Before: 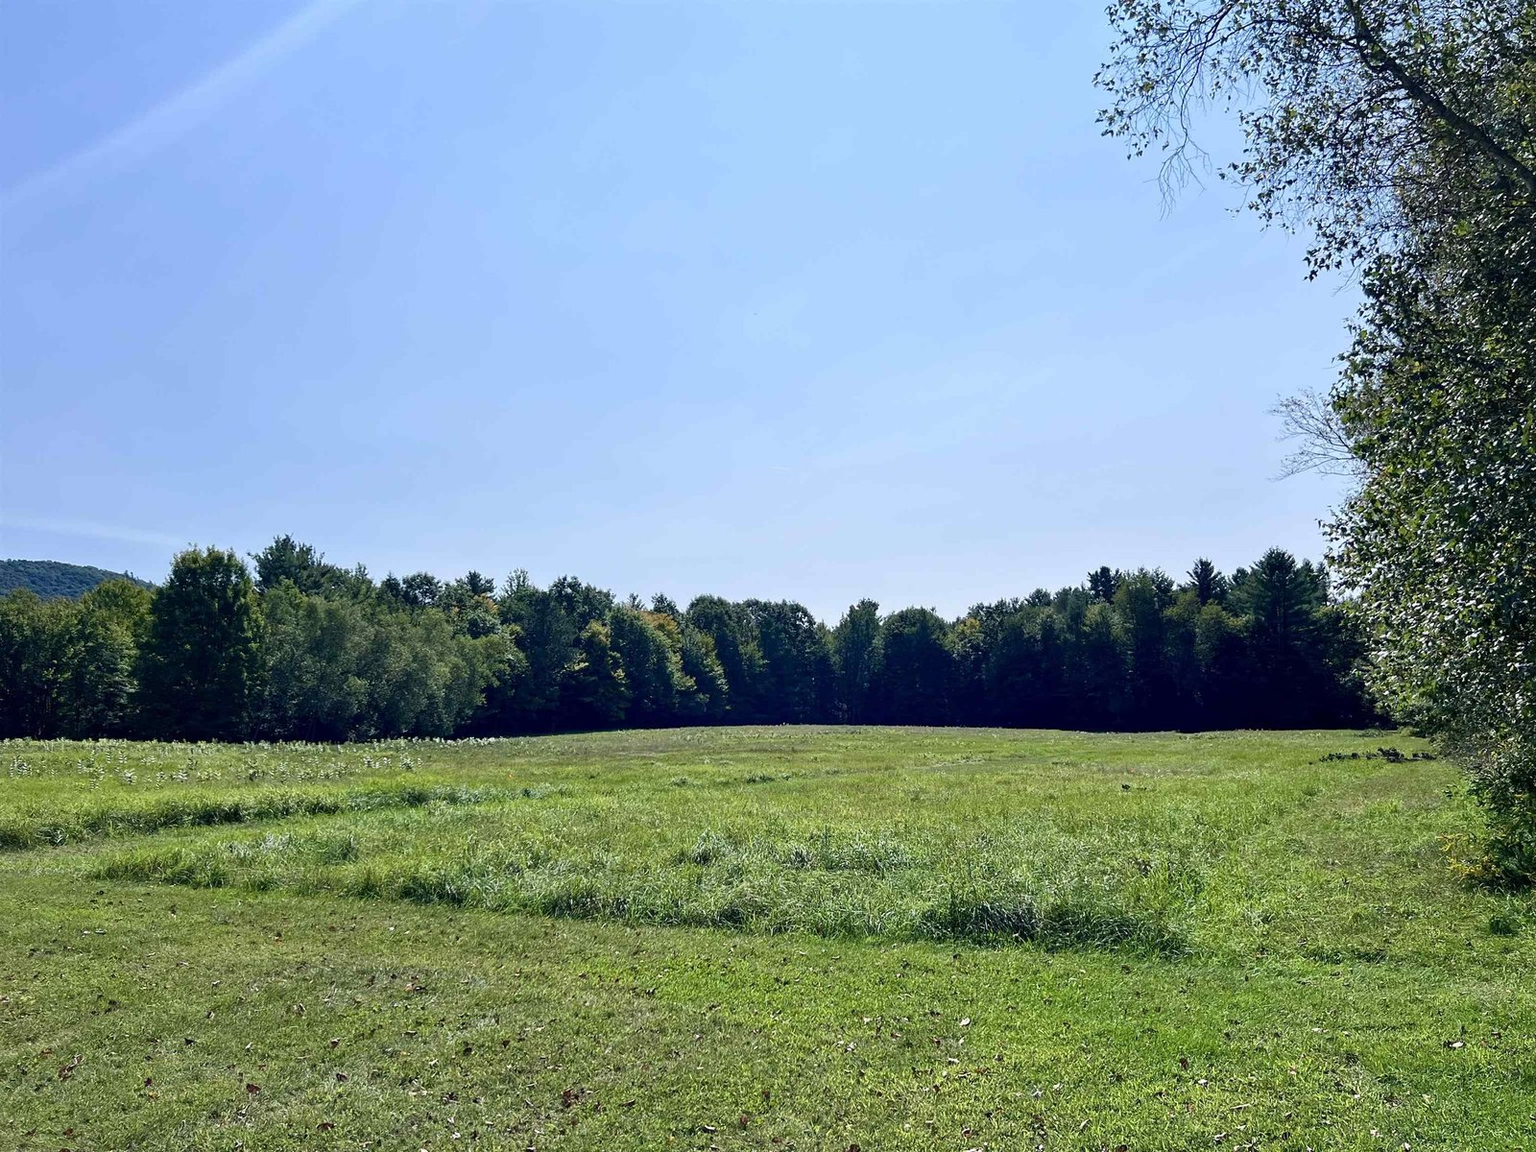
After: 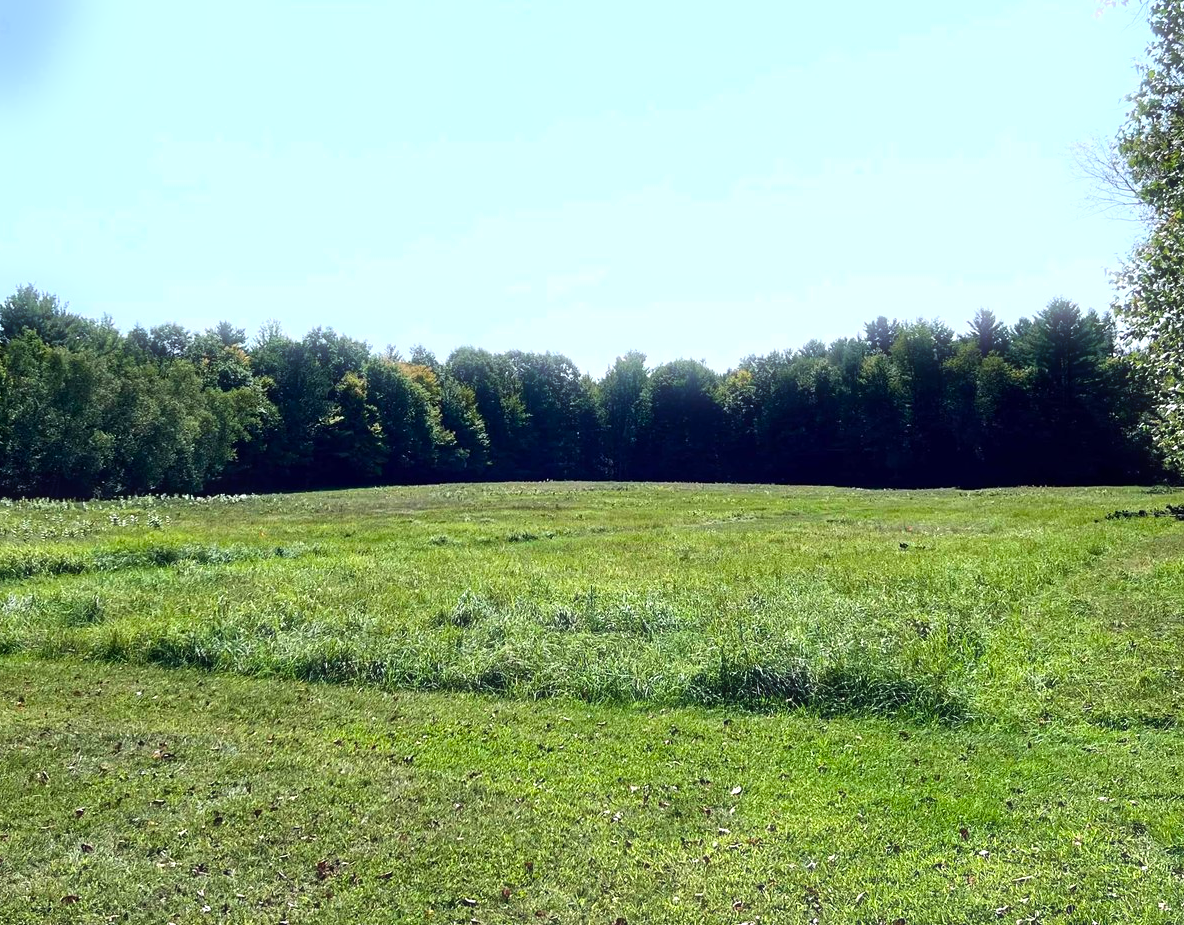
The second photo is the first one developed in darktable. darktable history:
crop: left 16.871%, top 22.857%, right 9.116%
bloom: size 5%, threshold 95%, strength 15%
tone equalizer: -8 EV -0.417 EV, -7 EV -0.389 EV, -6 EV -0.333 EV, -5 EV -0.222 EV, -3 EV 0.222 EV, -2 EV 0.333 EV, -1 EV 0.389 EV, +0 EV 0.417 EV, edges refinement/feathering 500, mask exposure compensation -1.25 EV, preserve details no
